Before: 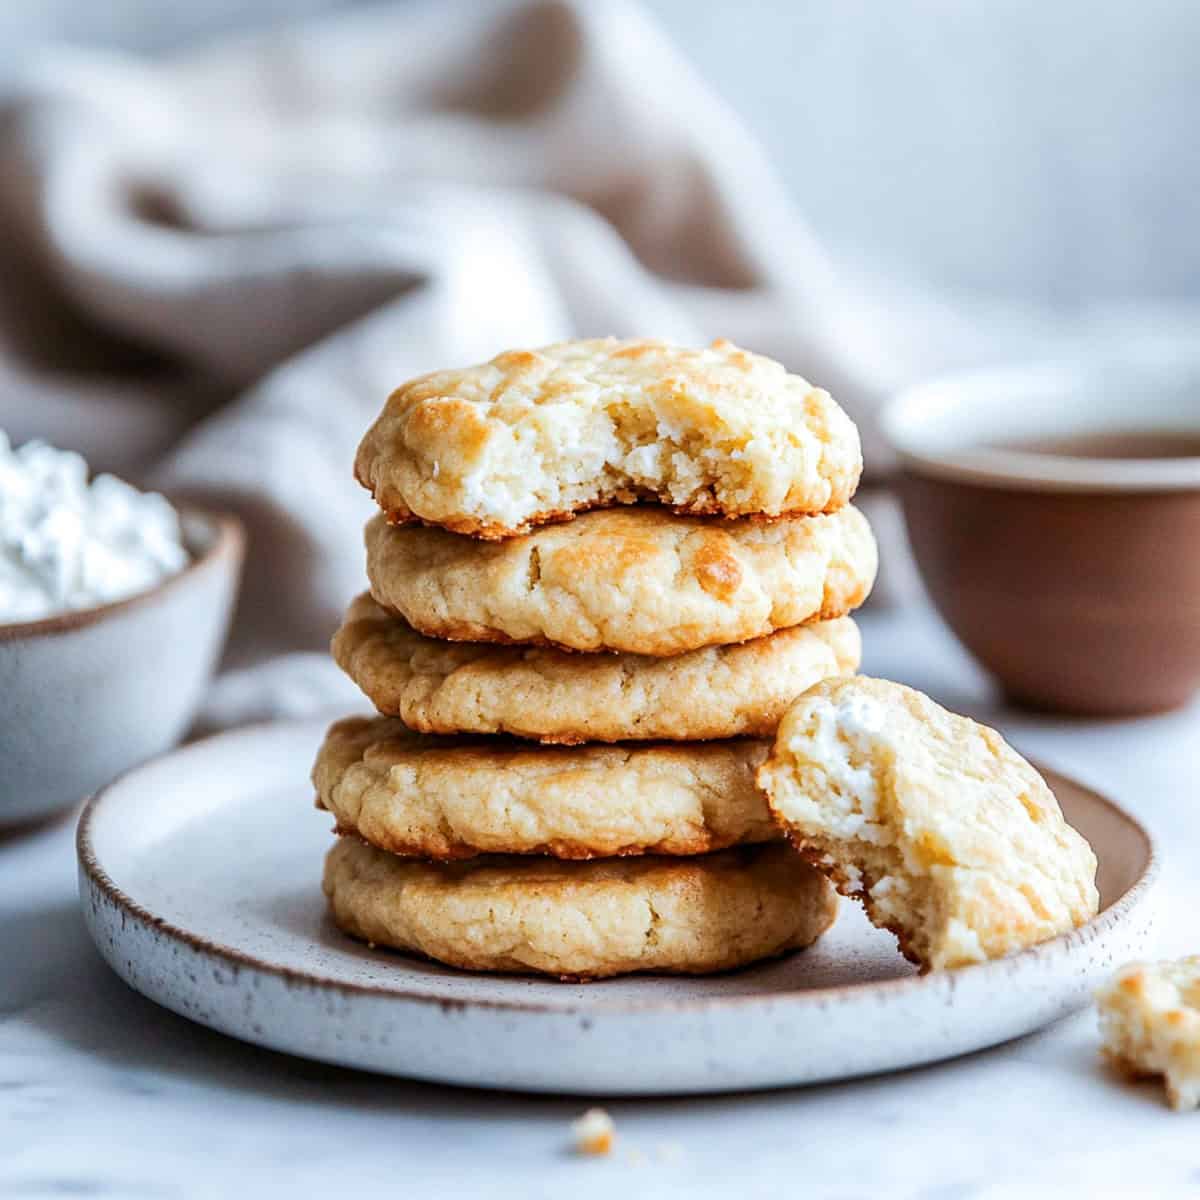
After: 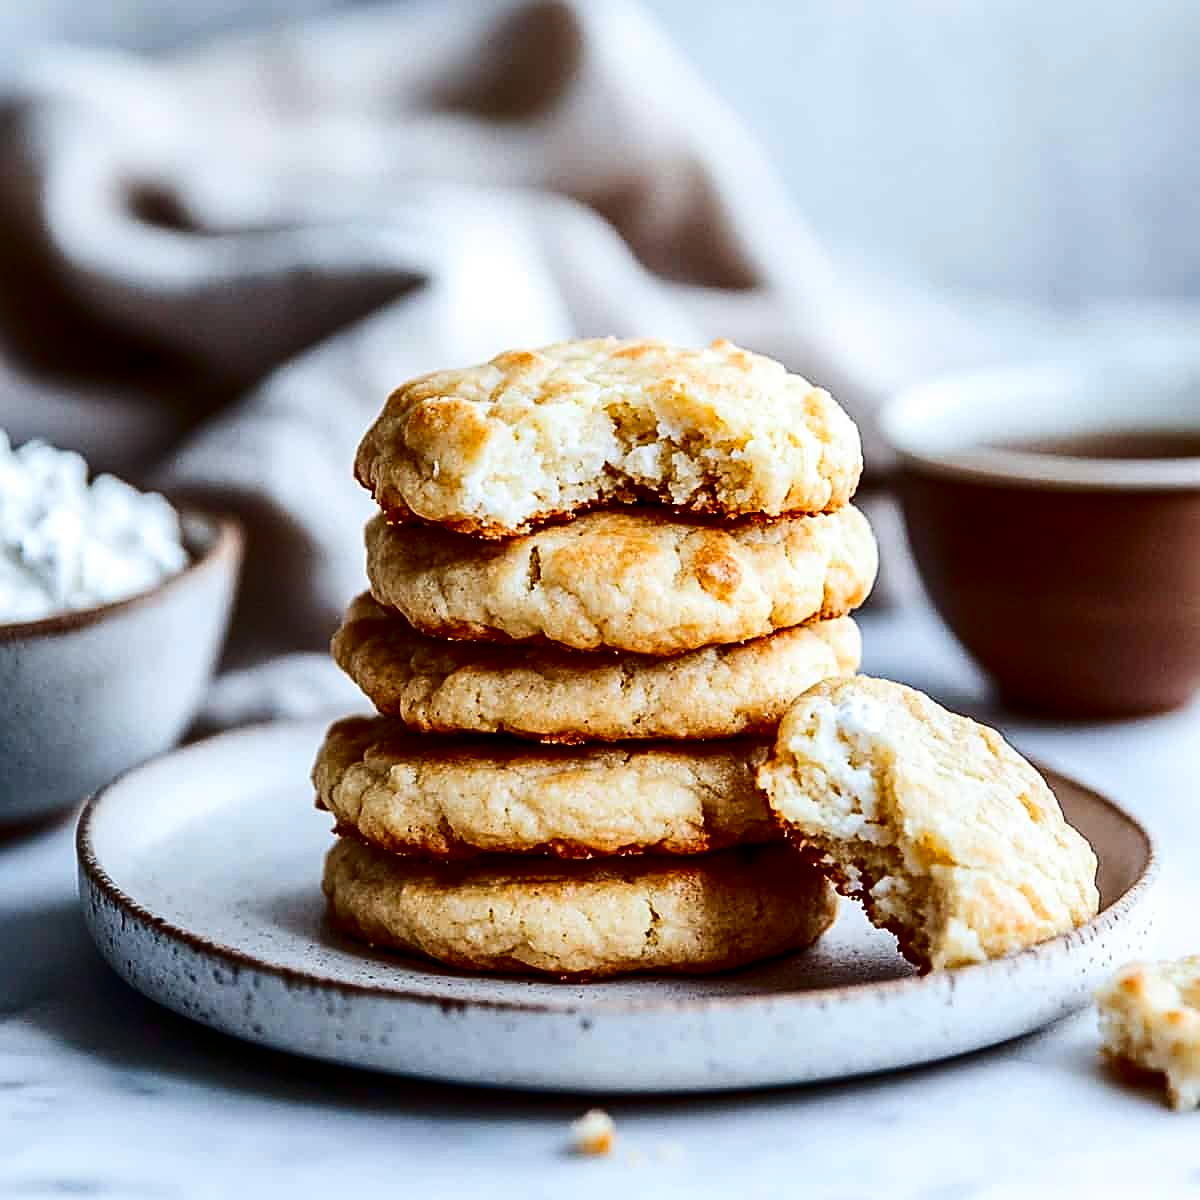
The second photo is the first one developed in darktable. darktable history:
sharpen: amount 0.74
contrast brightness saturation: contrast 0.238, brightness -0.245, saturation 0.139
